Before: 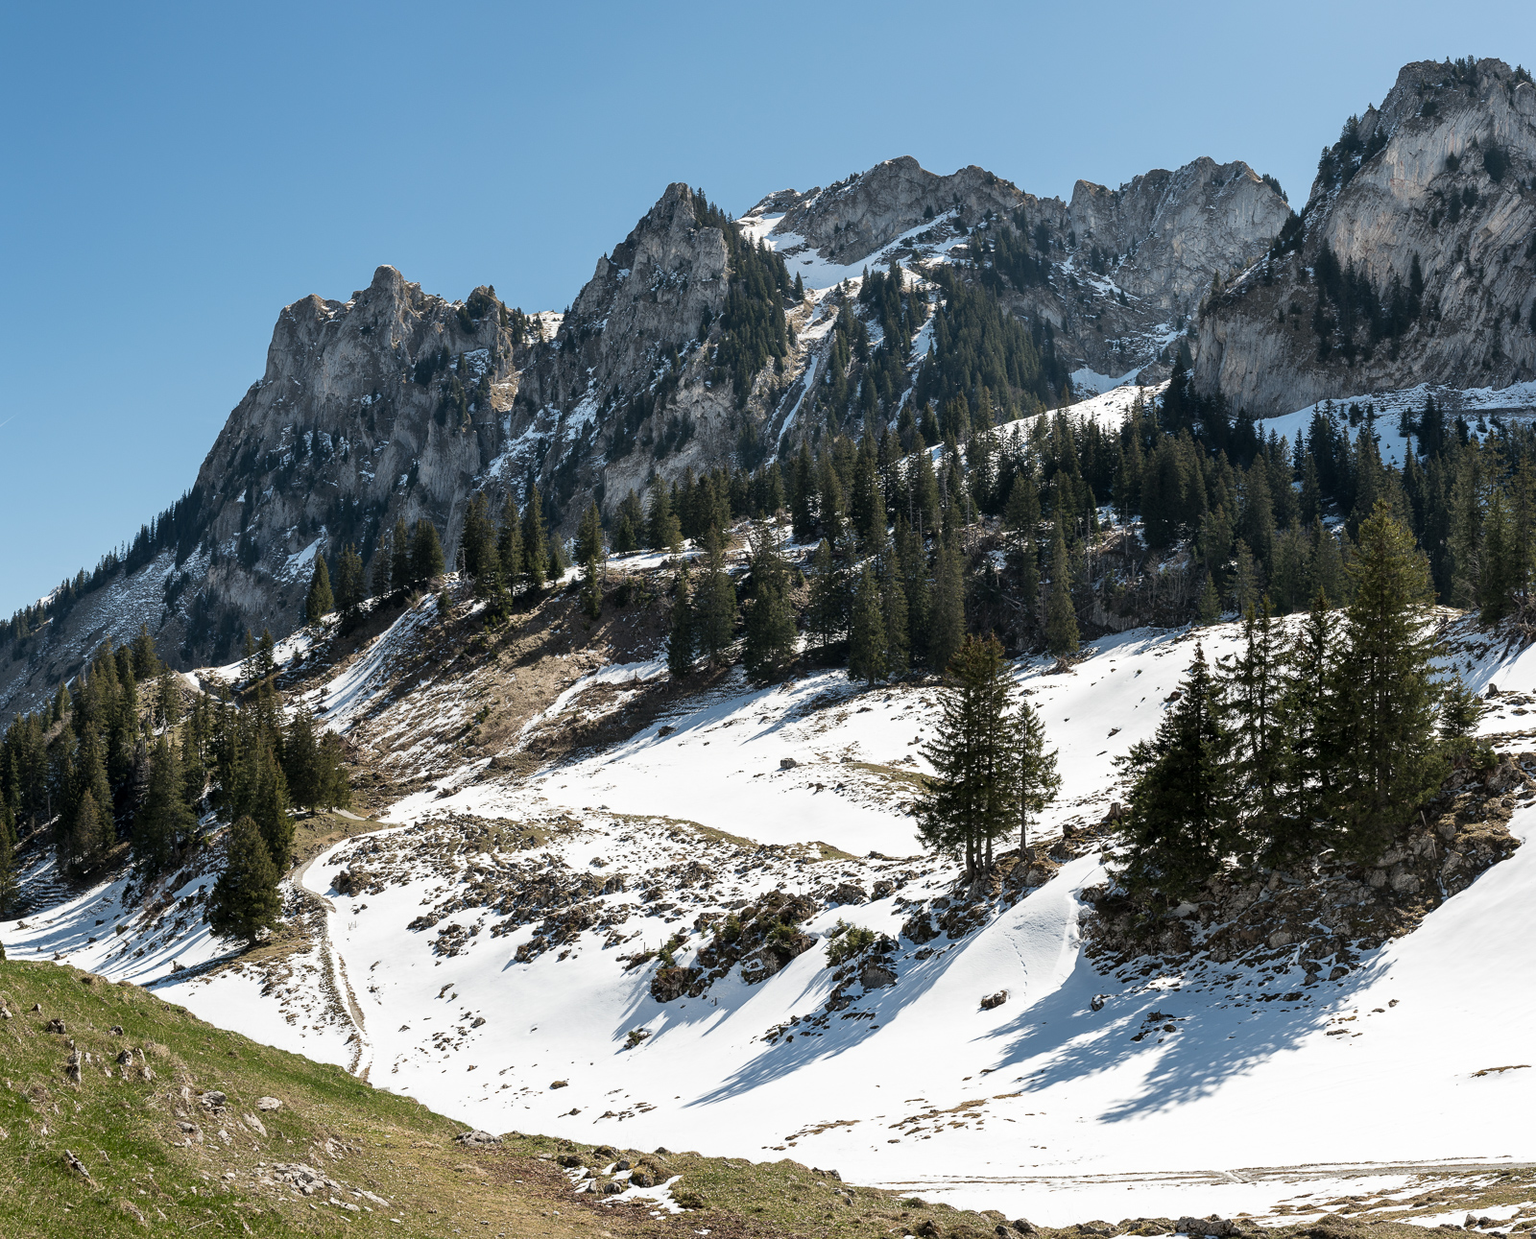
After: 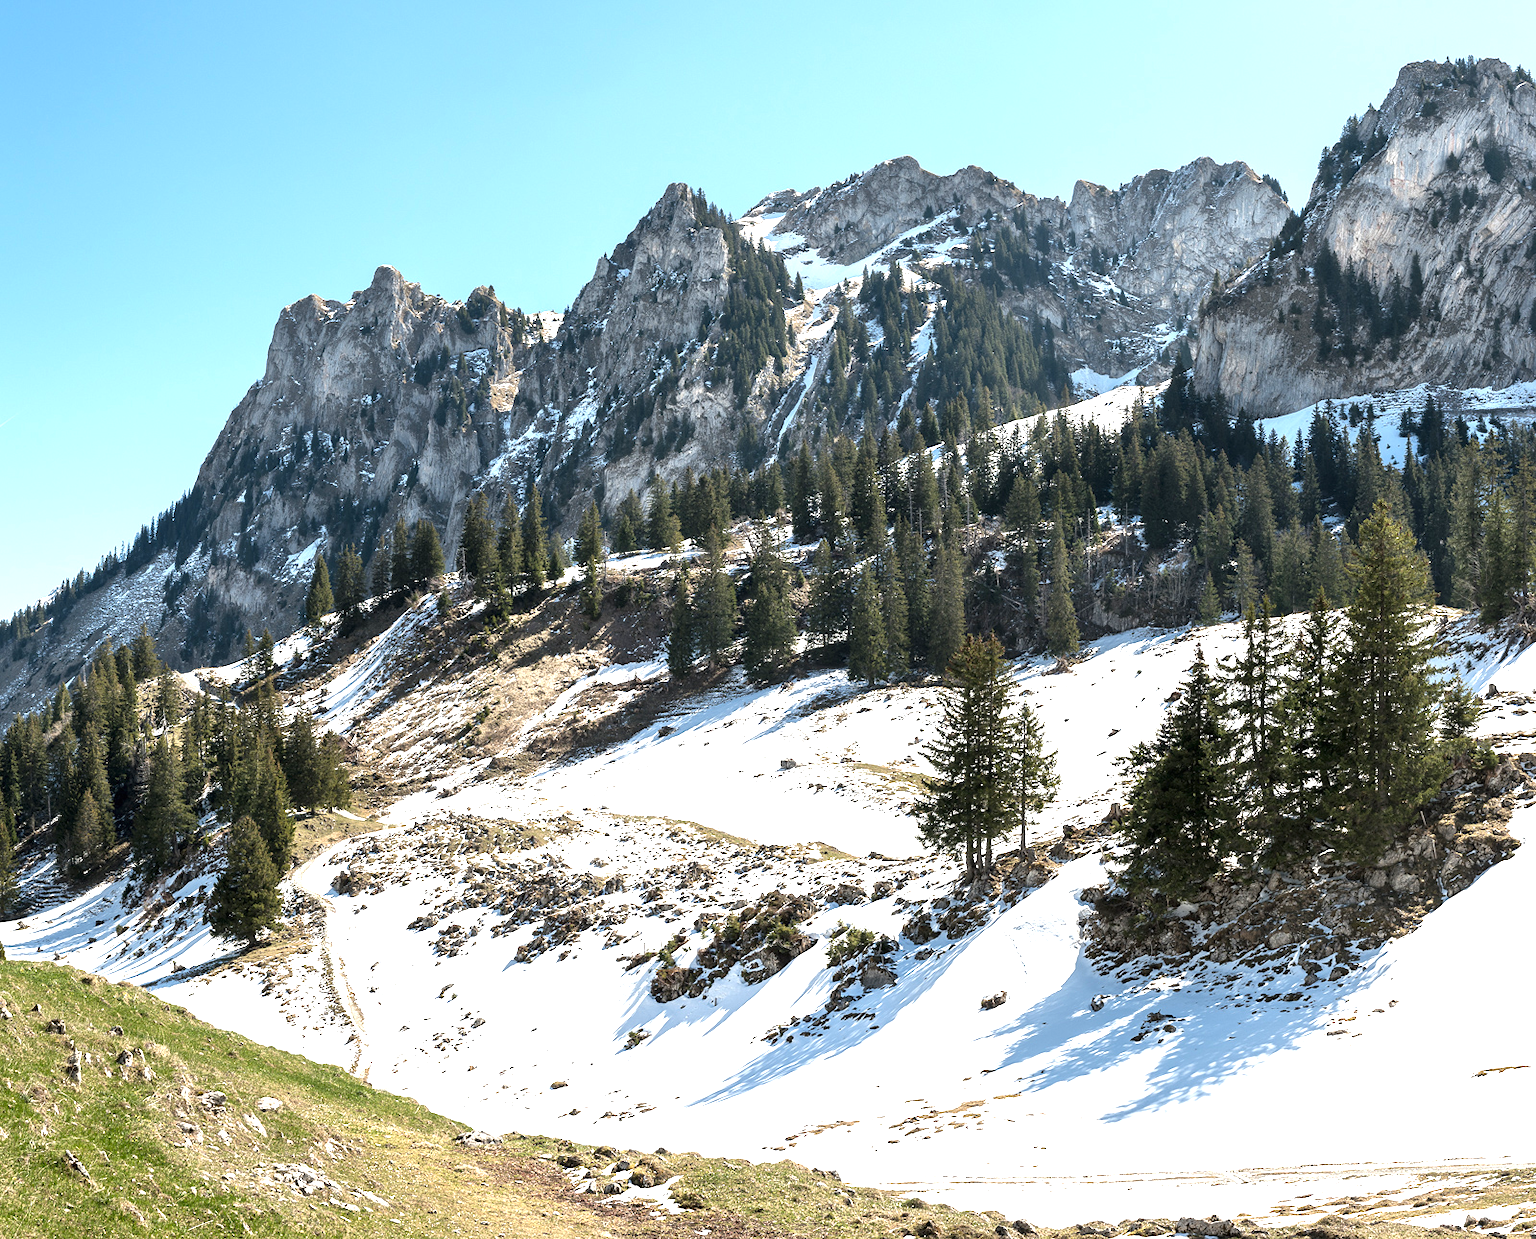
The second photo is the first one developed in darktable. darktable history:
exposure: black level correction 0, exposure 1.189 EV, compensate highlight preservation false
